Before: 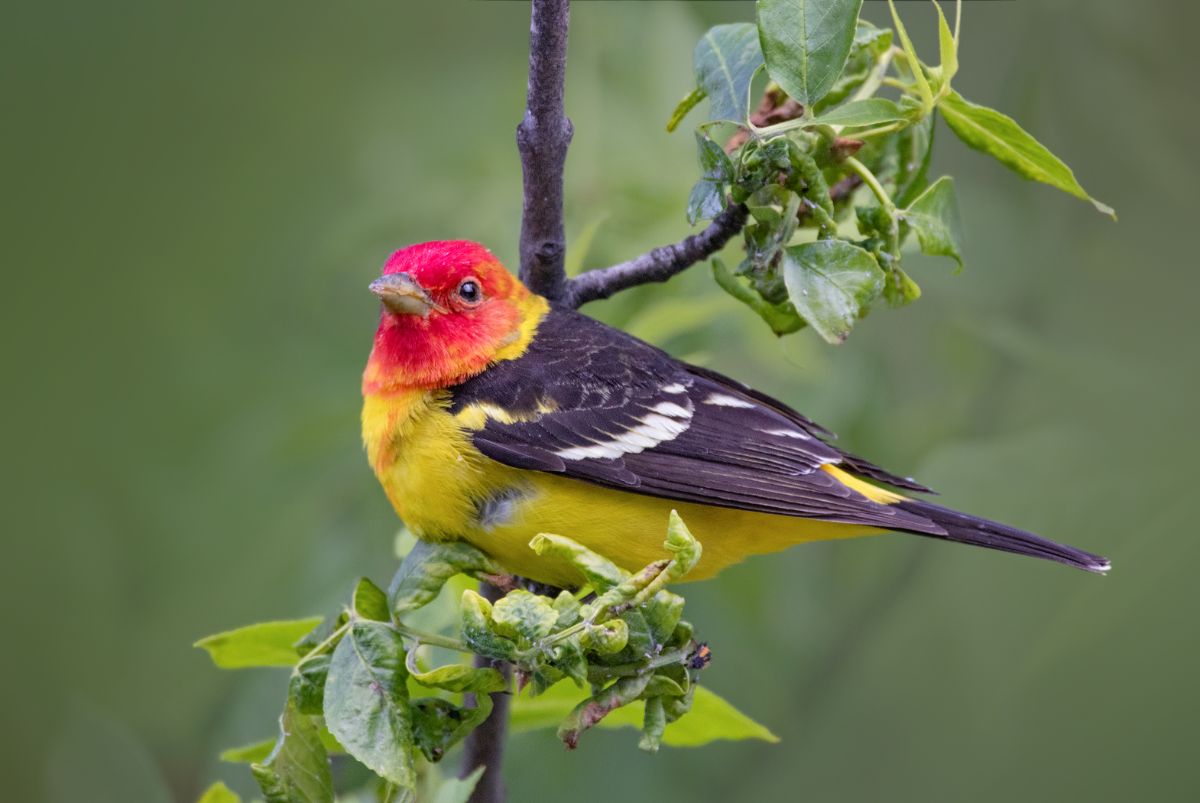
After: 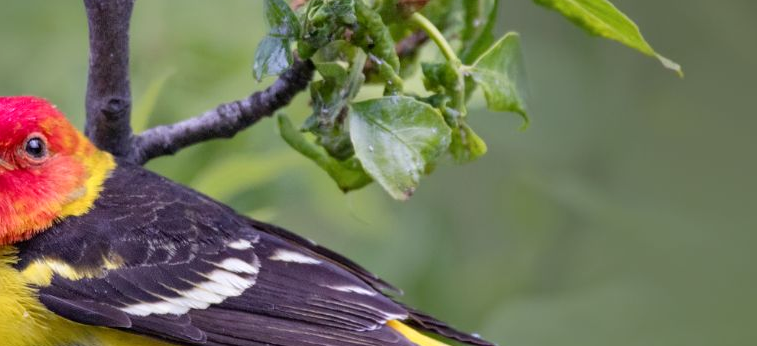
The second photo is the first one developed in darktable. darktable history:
crop: left 36.22%, top 18%, right 0.645%, bottom 38.886%
levels: gray 59.38%, white 99.98%, levels [0, 0.492, 0.984]
